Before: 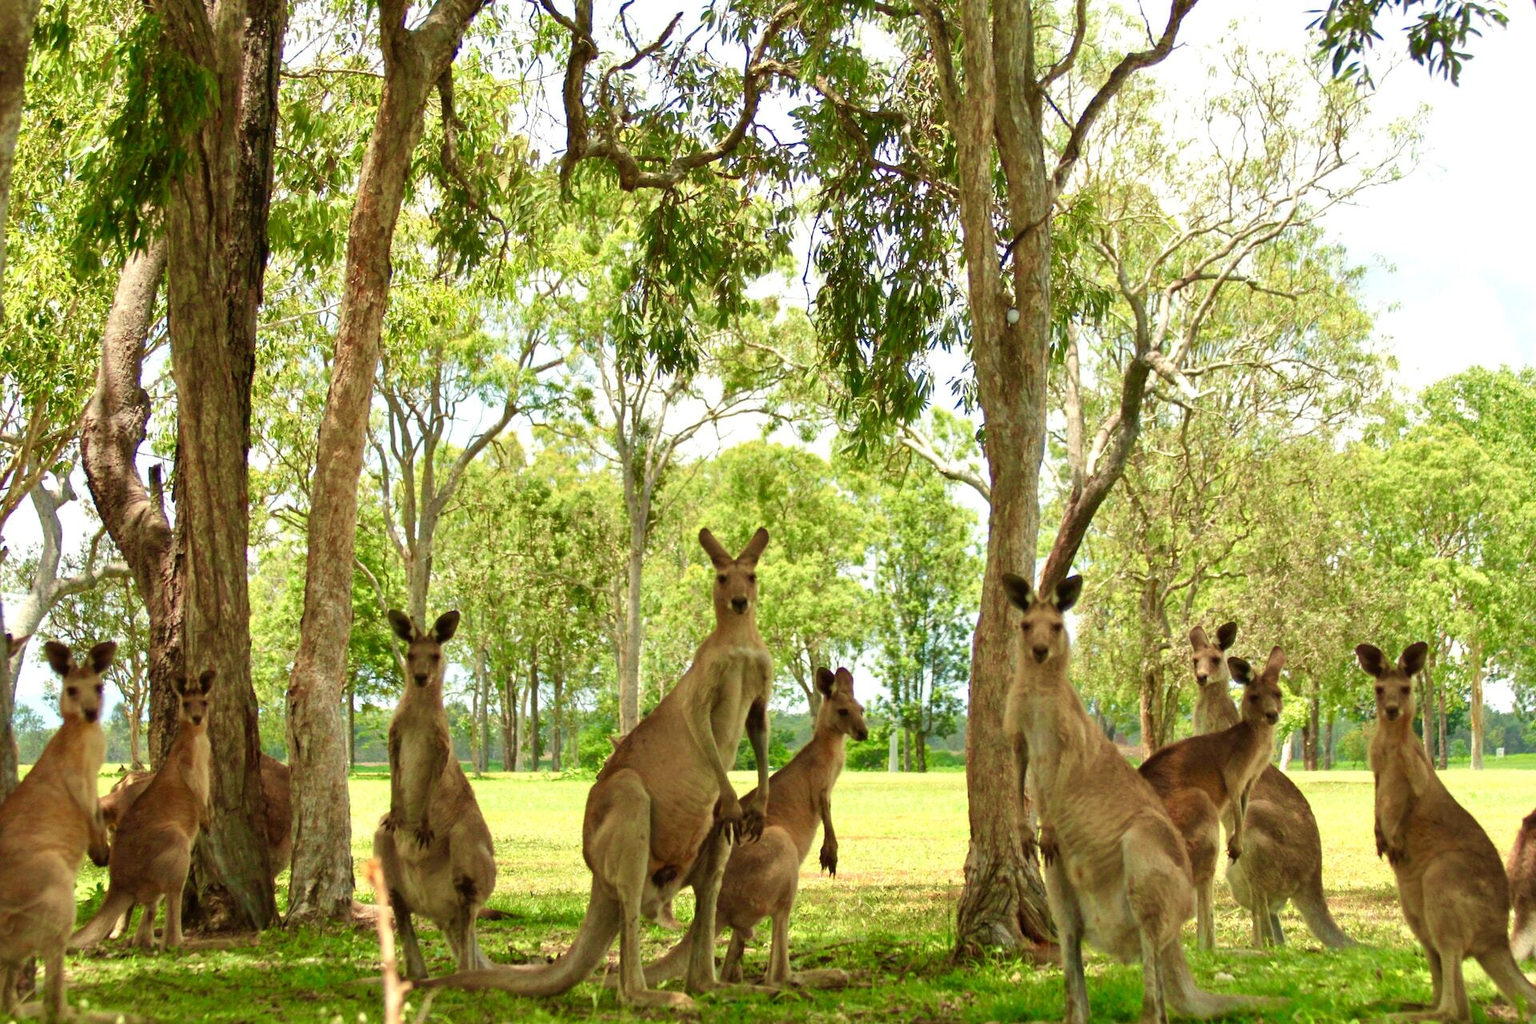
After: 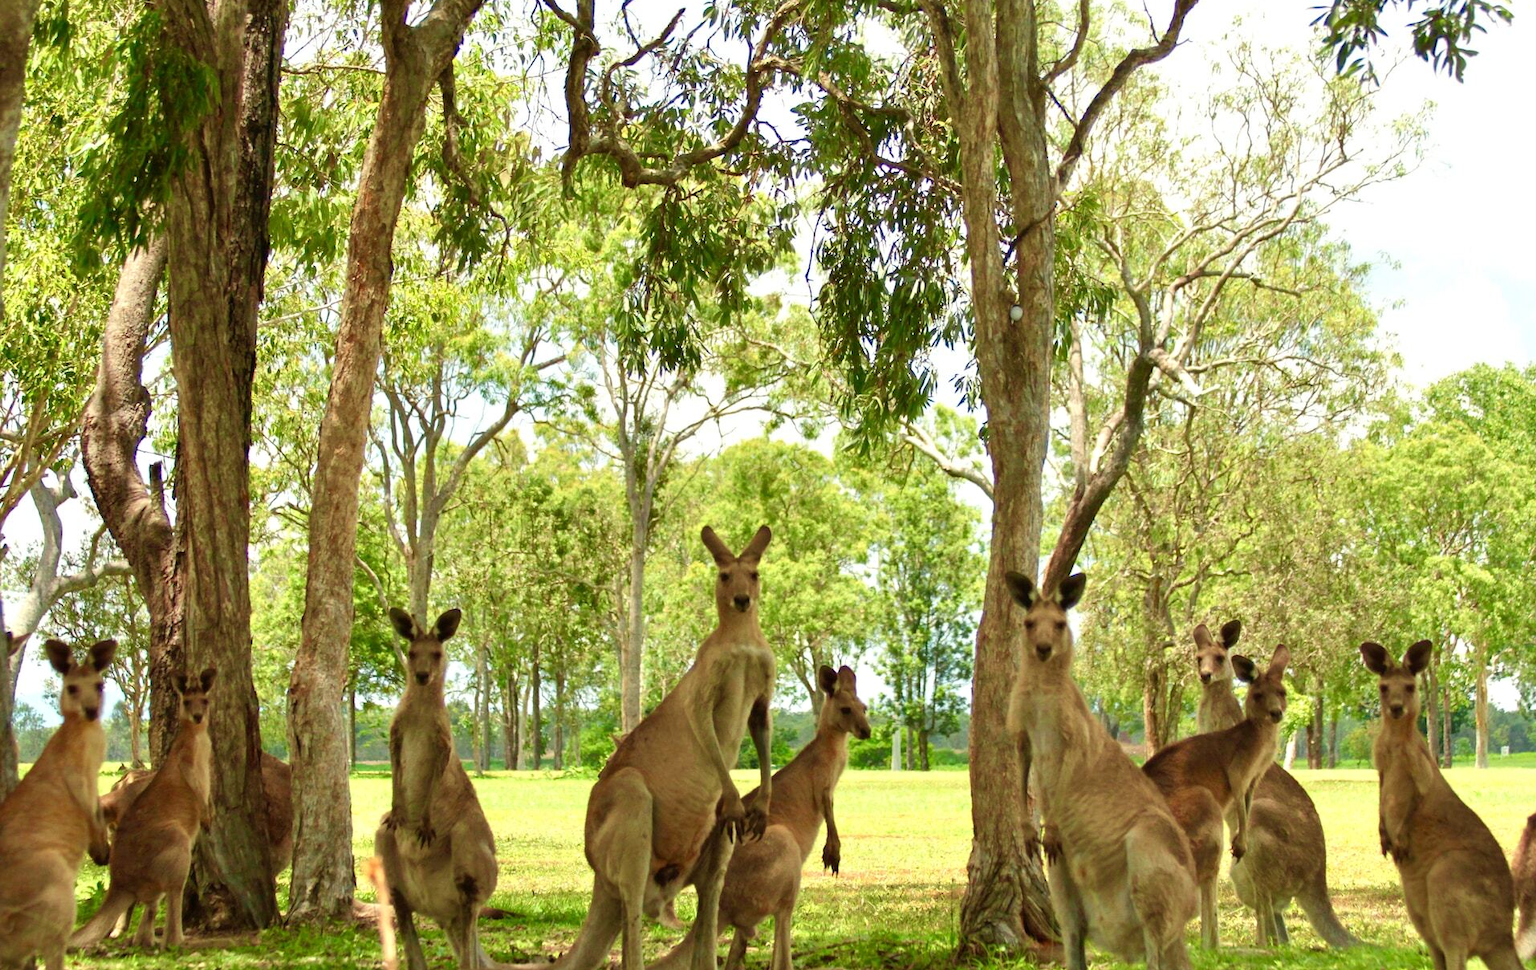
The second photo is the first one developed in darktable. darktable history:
crop: top 0.448%, right 0.264%, bottom 5.045%
tone equalizer: on, module defaults
